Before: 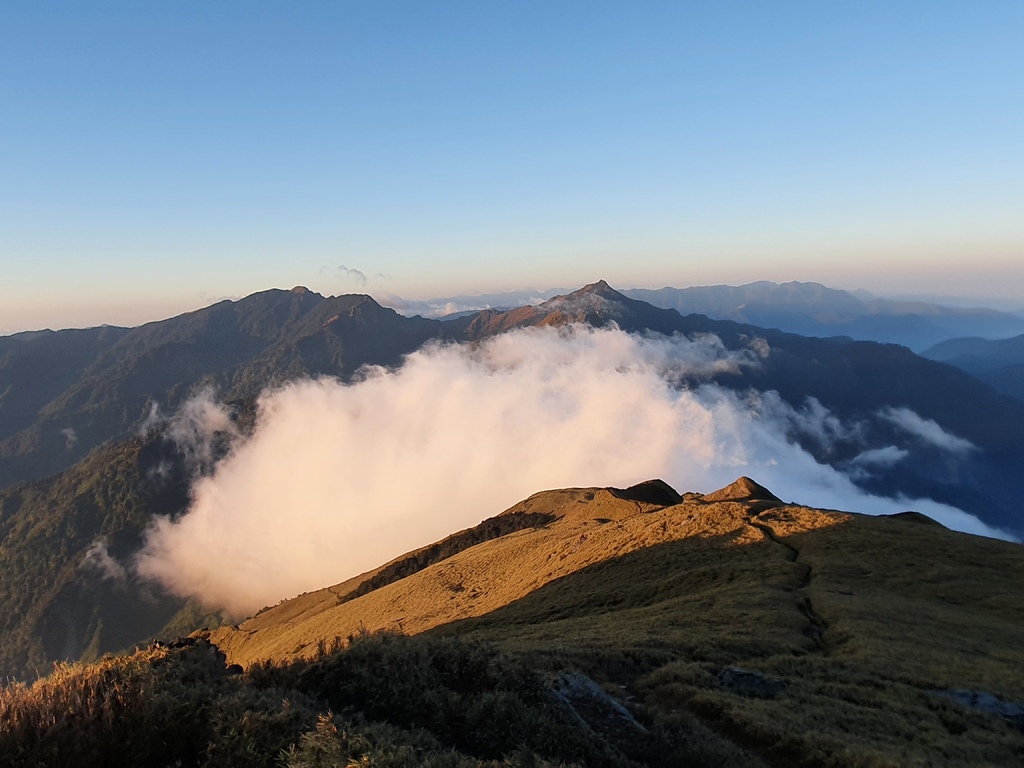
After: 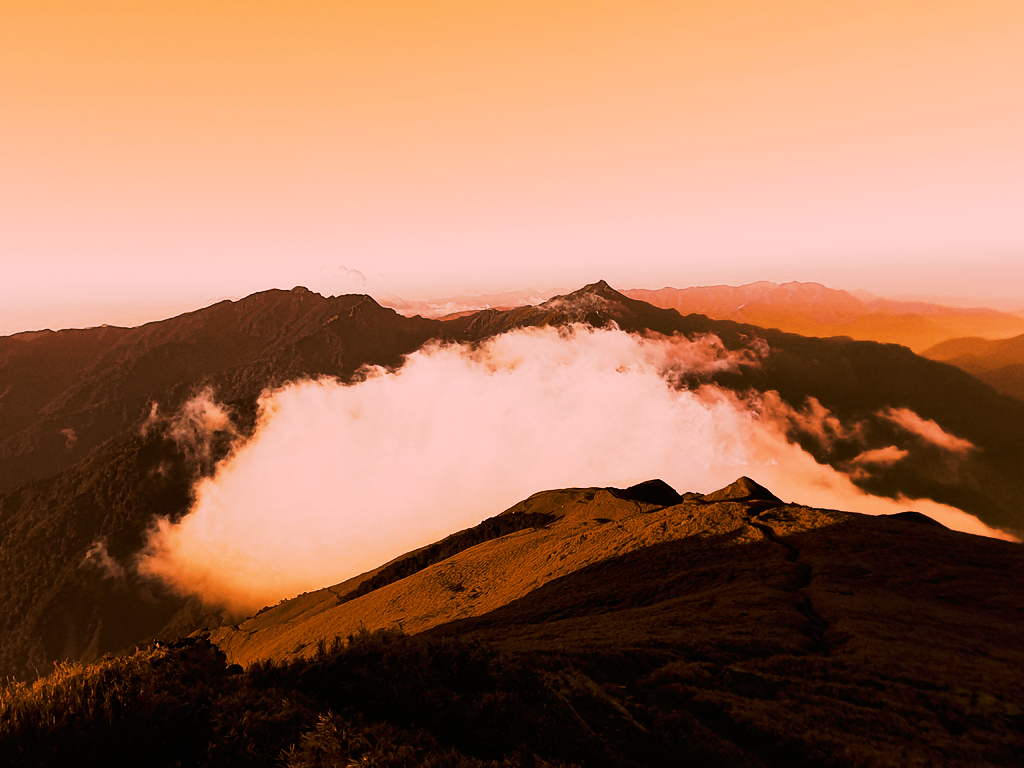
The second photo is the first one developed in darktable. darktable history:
tone curve: curves: ch0 [(0, 0) (0.003, 0.002) (0.011, 0.004) (0.025, 0.005) (0.044, 0.009) (0.069, 0.013) (0.1, 0.017) (0.136, 0.036) (0.177, 0.066) (0.224, 0.102) (0.277, 0.143) (0.335, 0.197) (0.399, 0.268) (0.468, 0.389) (0.543, 0.549) (0.623, 0.714) (0.709, 0.801) (0.801, 0.854) (0.898, 0.9) (1, 1)], preserve colors none
color look up table: target L [59.37, 71.86, 59.86, 74.93, 80.21, 59.21, 51.15, 52.45, 45.33, 38.93, 43.11, 32.93, 21.63, 74.39, 72.48, 52.31, 53.17, 51.95, 56.29, 44.72, 42.55, 44.85, 36.48, 18.93, 0.485, 96.66, 85.22, 73.62, 76.96, 70.48, 67.55, 68.89, 53.76, 65.13, 70.6, 66.5, 52.03, 34.85, 61.85, 28.51, 16.8, 40.93, 14.16, 74.21, 87.41, 68.12, 68.95, 65.73, 51.55], target a [33.06, 39.78, 36.13, 42.76, 34.73, 28.77, 22.41, 16.2, 19.72, 20.83, 13.35, 16.99, 21.41, 41.39, 38.75, 16.76, 18.17, 15.91, 20.97, 17.35, 15.29, 17.01, 19.38, 18.61, 1.932, 13.11, 29.41, 40.93, 35.3, 37.42, 40.94, 34.57, 12.59, 35.08, 31.82, 36.19, 16.87, 20.21, 35.62, 22.05, 12.74, 17.5, 11.19, 41.6, 38.61, 39.27, 36.24, 33.94, 17.25], target b [41.35, 26.99, 42.22, 27.1, 26.78, 38.35, 40.58, 32.29, 41.89, 40.33, 28, 27.89, 27.8, 27.48, 22.72, 34.24, 38.85, 26.74, 38.62, 41.45, 33.93, 41.37, 38.65, 25.43, 0.765, 5.88, 30.69, 29.93, 35.21, 27.07, 24.12, 46.21, 14.84, 42.66, 47.81, 43.45, 38.04, 37.41, 42.12, 29.79, 19.14, 41.33, 21.5, 28.71, 30.54, 24.91, 36.07, 20.45, 39.01], num patches 49
